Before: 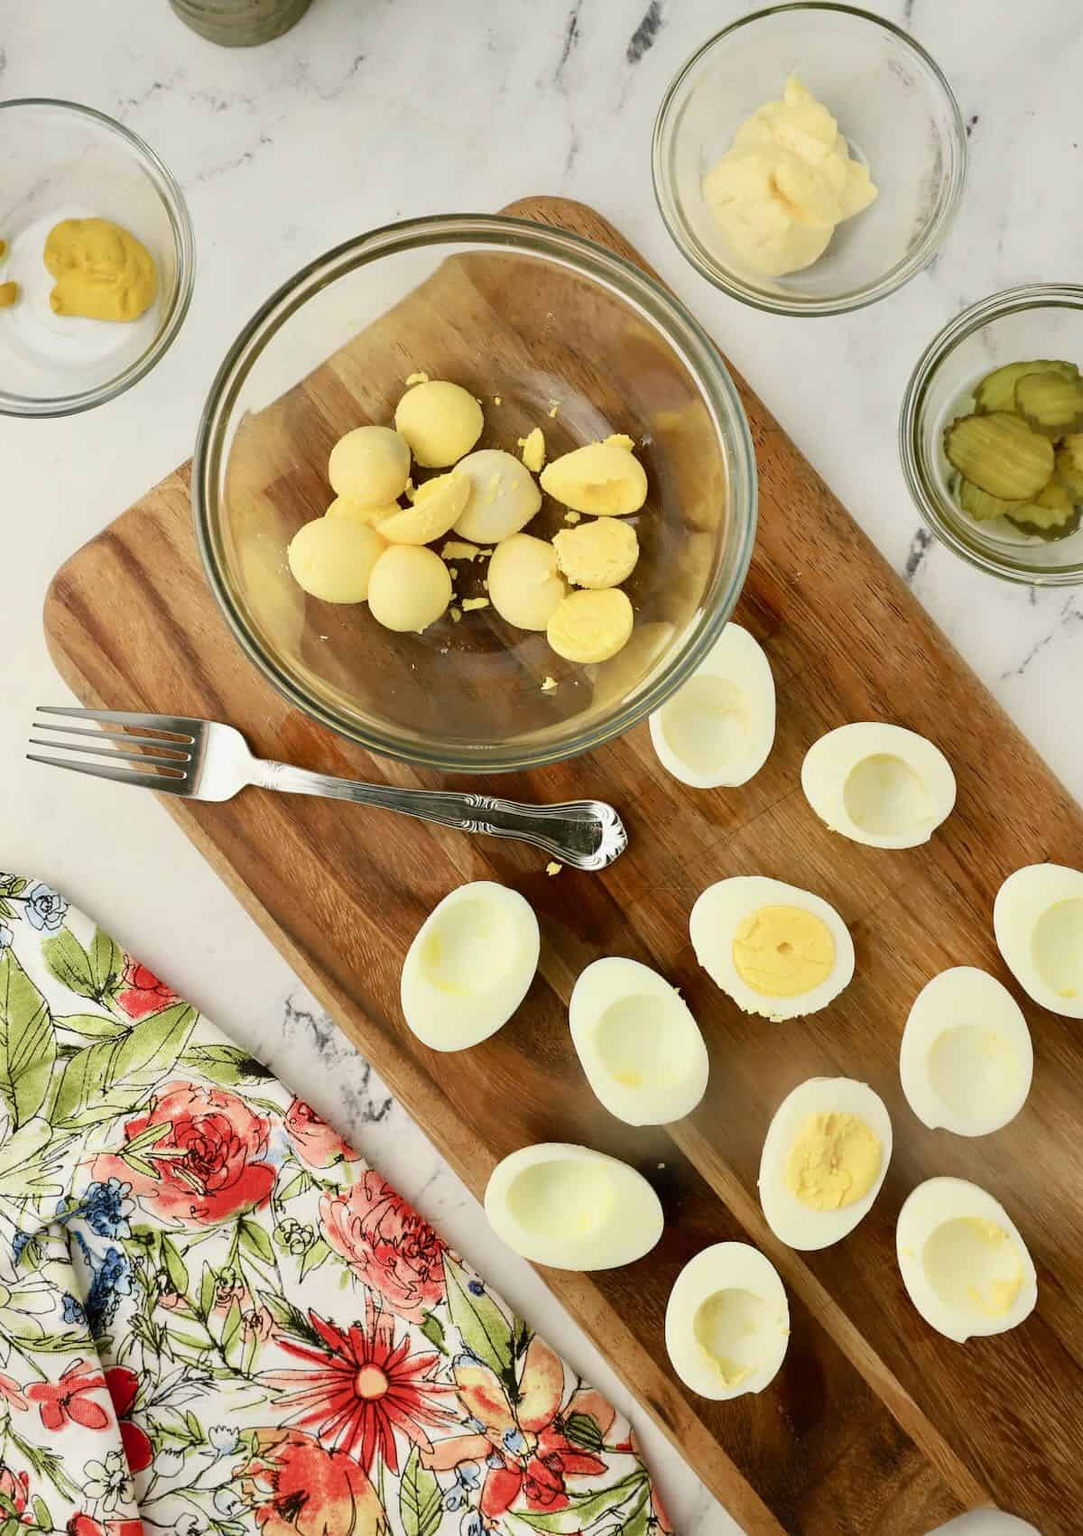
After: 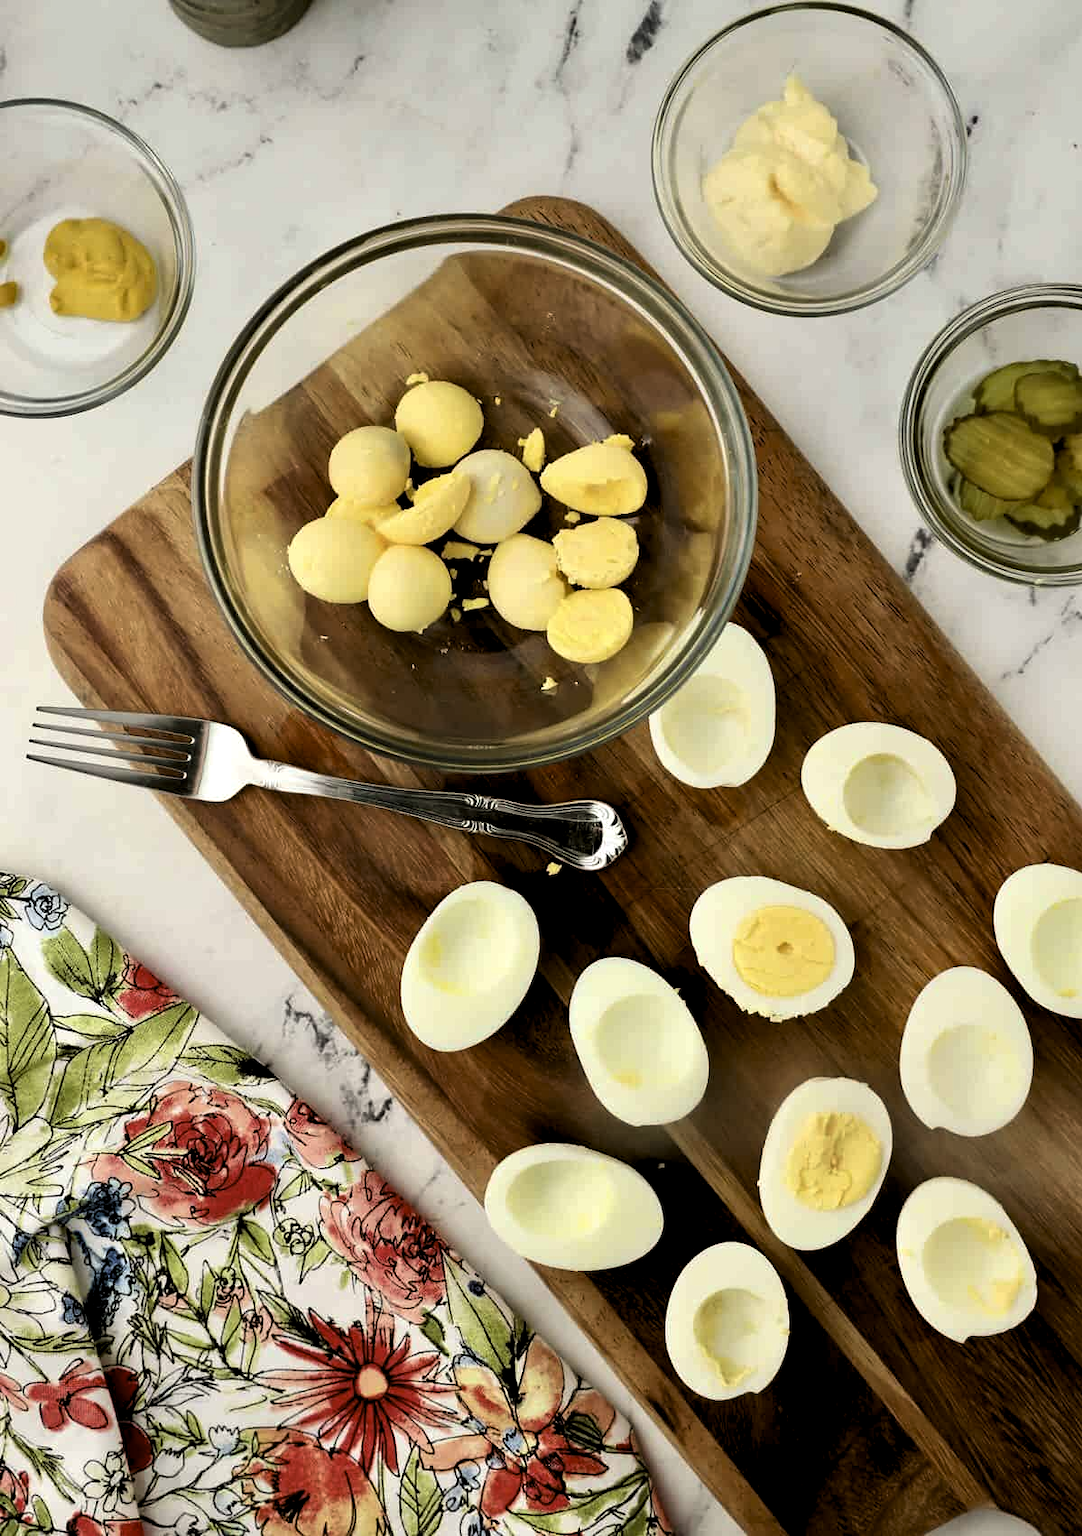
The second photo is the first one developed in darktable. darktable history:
levels: levels [0.101, 0.578, 0.953]
exposure: black level correction 0.016, exposure -0.009 EV, compensate highlight preservation false
